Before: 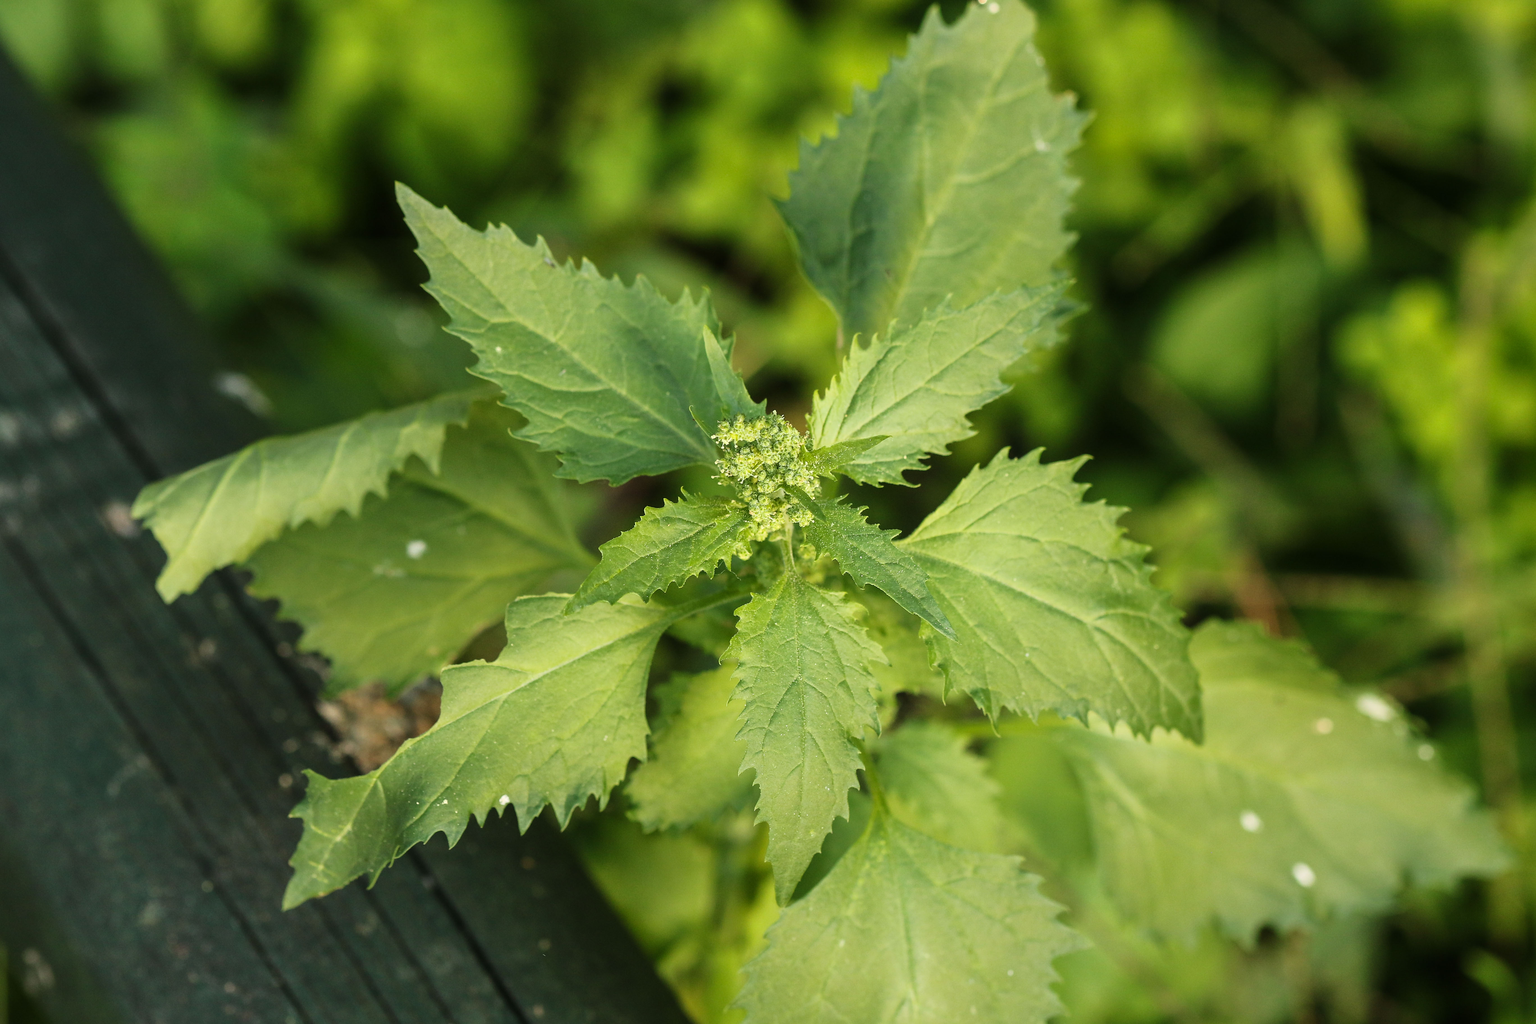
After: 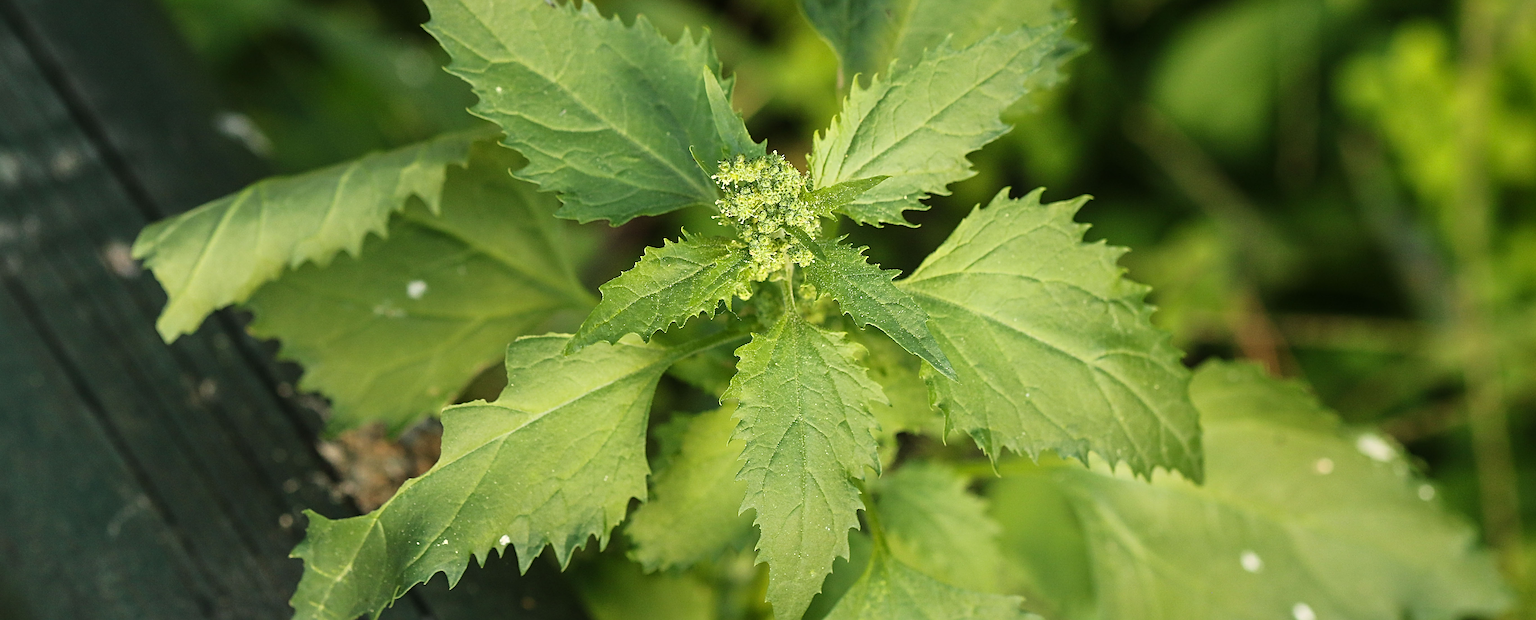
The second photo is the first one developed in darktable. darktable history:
sharpen: radius 4.834
crop and rotate: top 25.428%, bottom 14.001%
